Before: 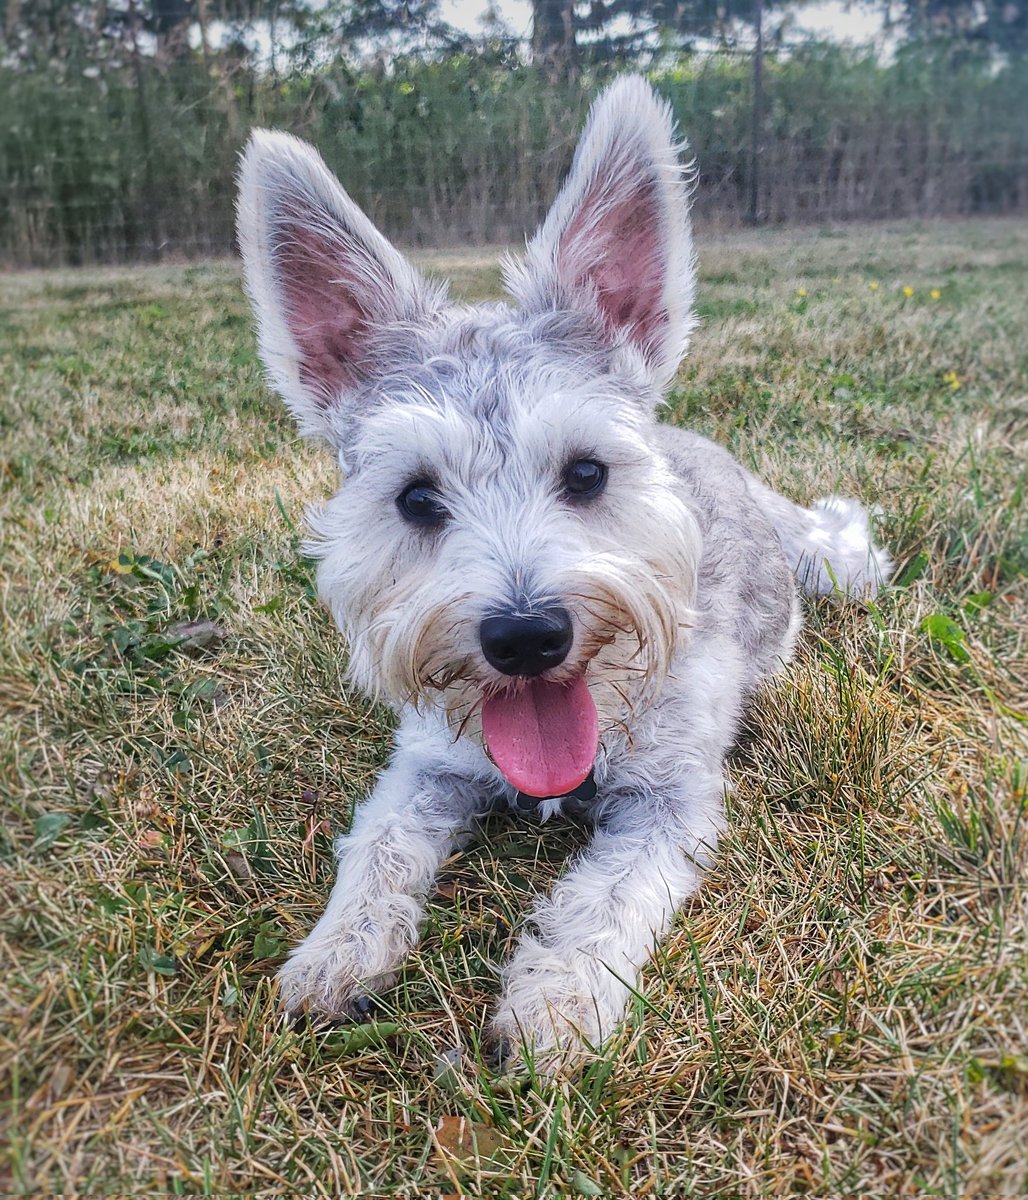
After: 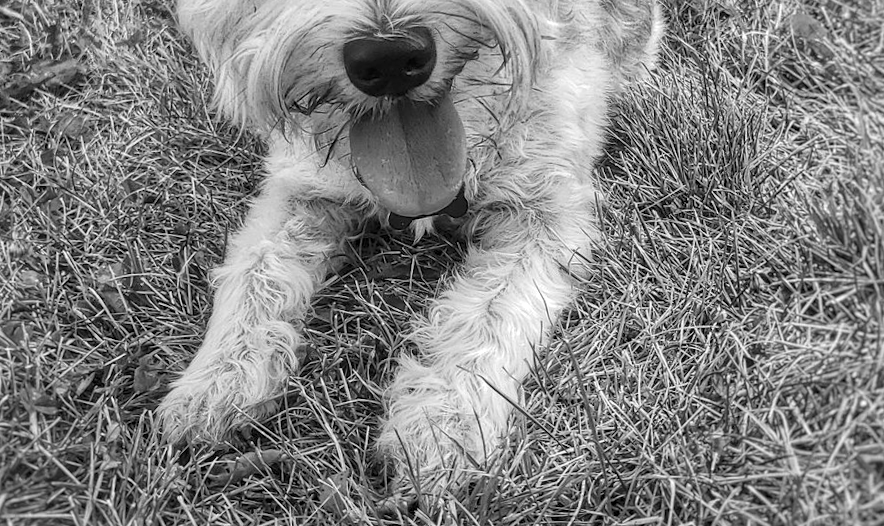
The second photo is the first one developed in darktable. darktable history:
local contrast: on, module defaults
color zones: curves: ch0 [(0.068, 0.464) (0.25, 0.5) (0.48, 0.508) (0.75, 0.536) (0.886, 0.476) (0.967, 0.456)]; ch1 [(0.066, 0.456) (0.25, 0.5) (0.616, 0.508) (0.746, 0.56) (0.934, 0.444)]
rotate and perspective: rotation -3°, crop left 0.031, crop right 0.968, crop top 0.07, crop bottom 0.93
monochrome: a -3.63, b -0.465
crop and rotate: left 13.306%, top 48.129%, bottom 2.928%
